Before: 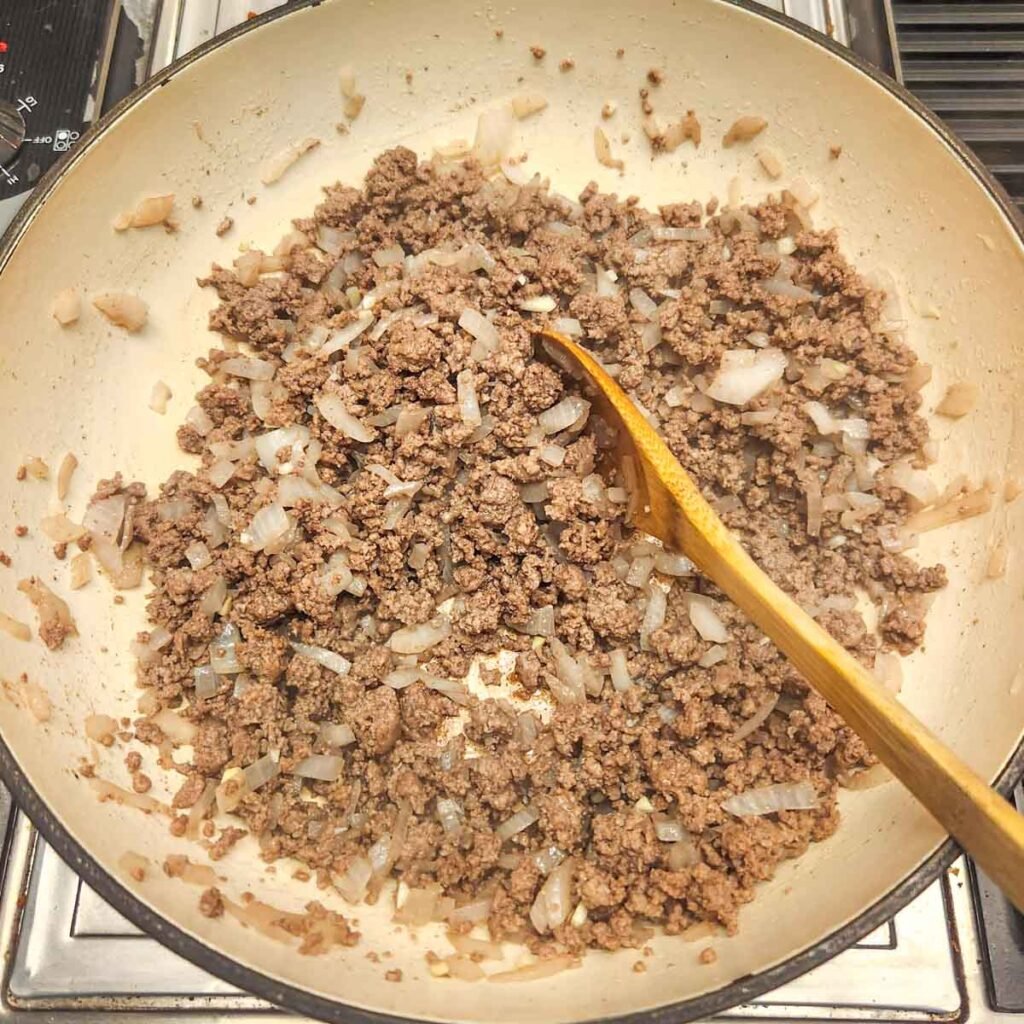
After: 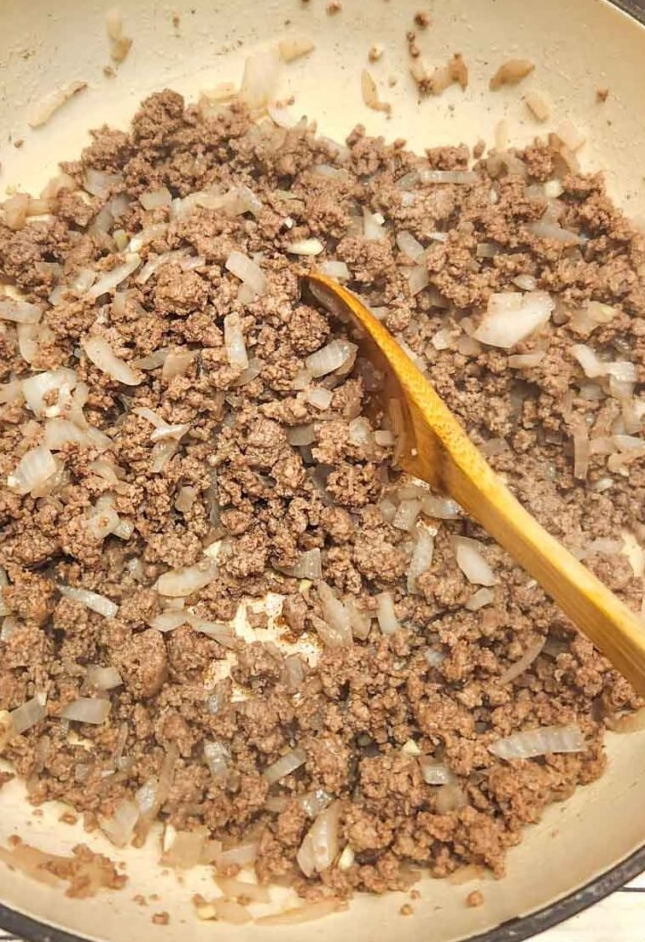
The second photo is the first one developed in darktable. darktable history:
crop and rotate: left 22.767%, top 5.633%, right 14.231%, bottom 2.315%
